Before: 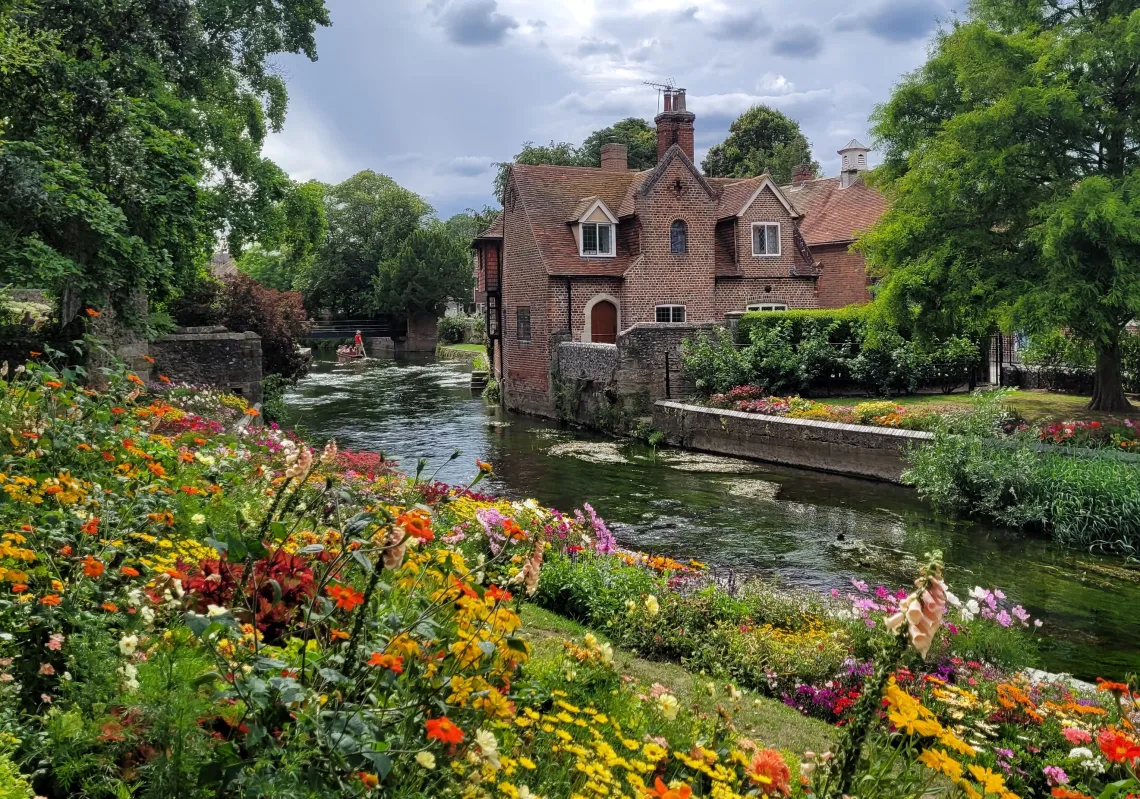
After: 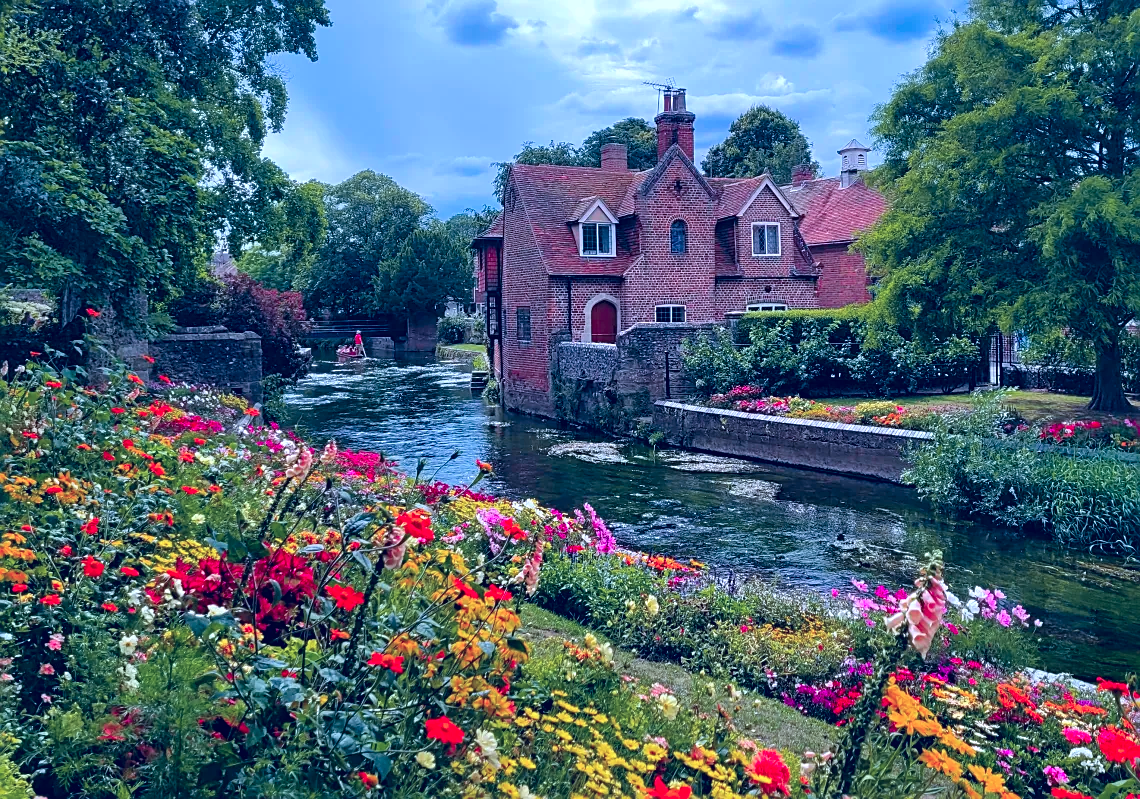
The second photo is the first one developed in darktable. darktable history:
sharpen: on, module defaults
tone curve: curves: ch1 [(0, 0) (0.108, 0.197) (0.5, 0.5) (0.681, 0.885) (1, 1)]; ch2 [(0, 0) (0.28, 0.151) (1, 1)], color space Lab, independent channels
